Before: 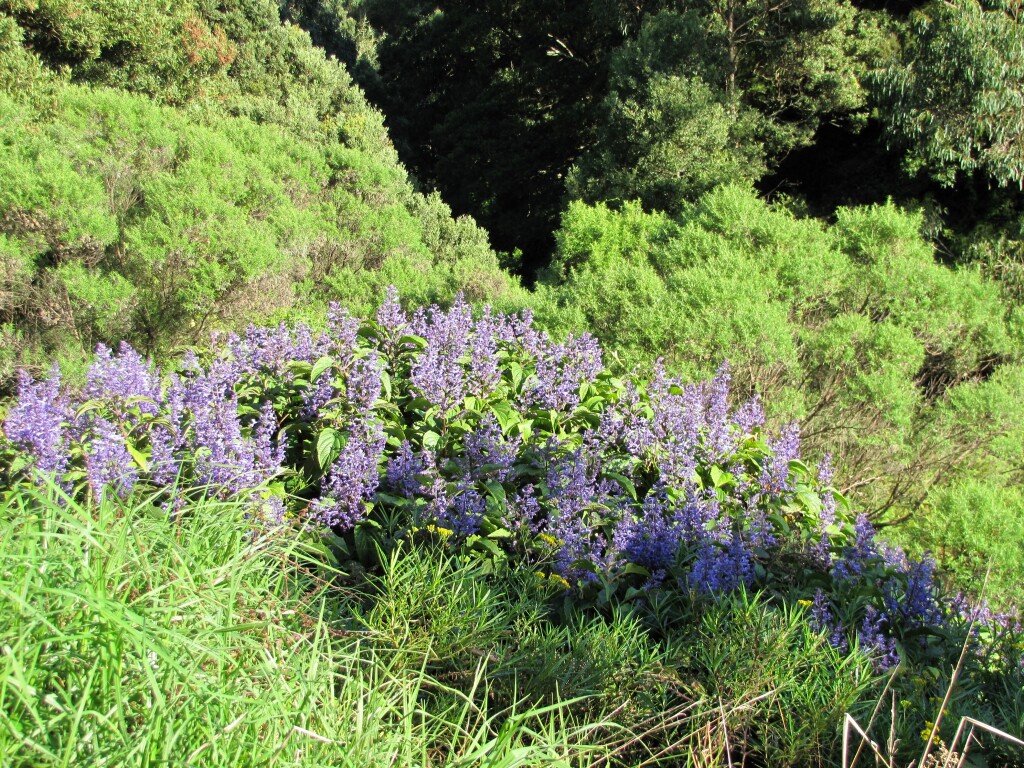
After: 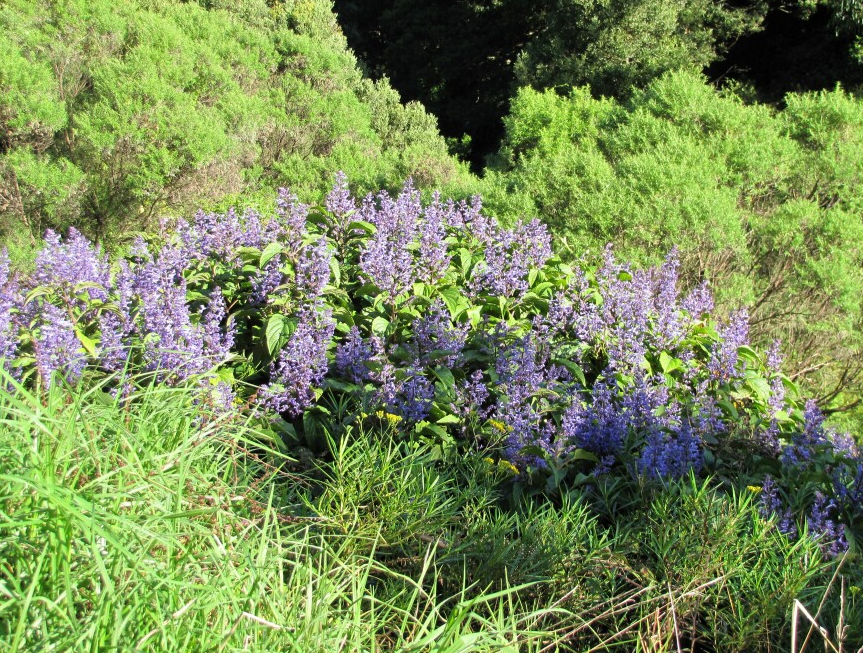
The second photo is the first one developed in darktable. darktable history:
crop and rotate: left 5.005%, top 14.928%, right 10.659%
